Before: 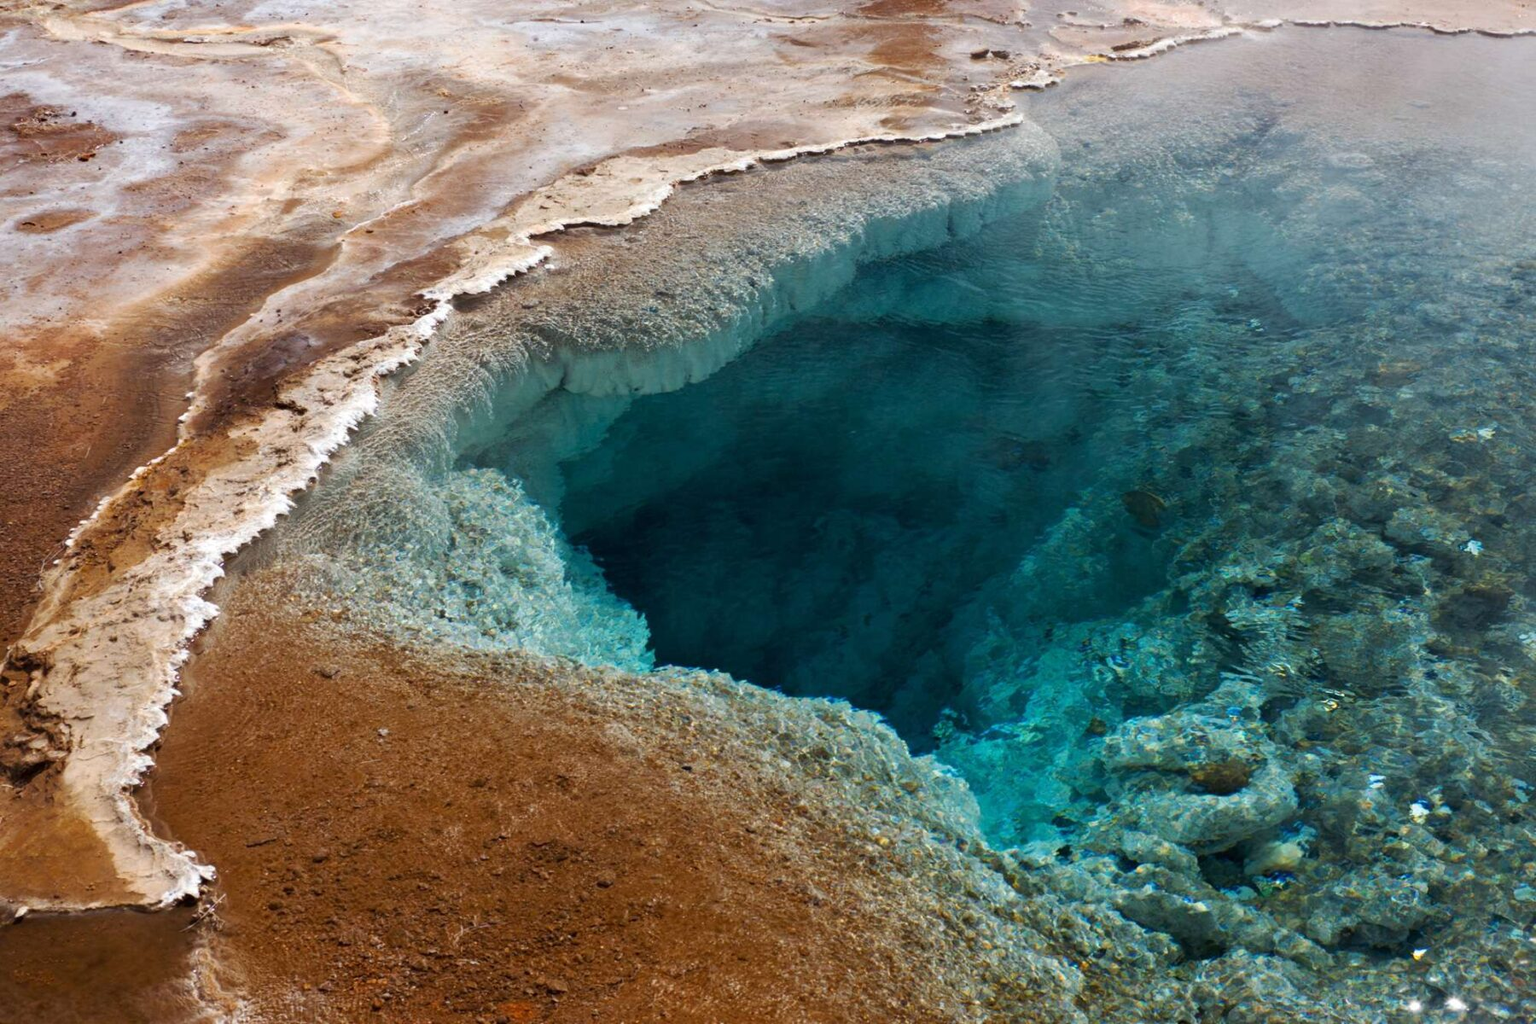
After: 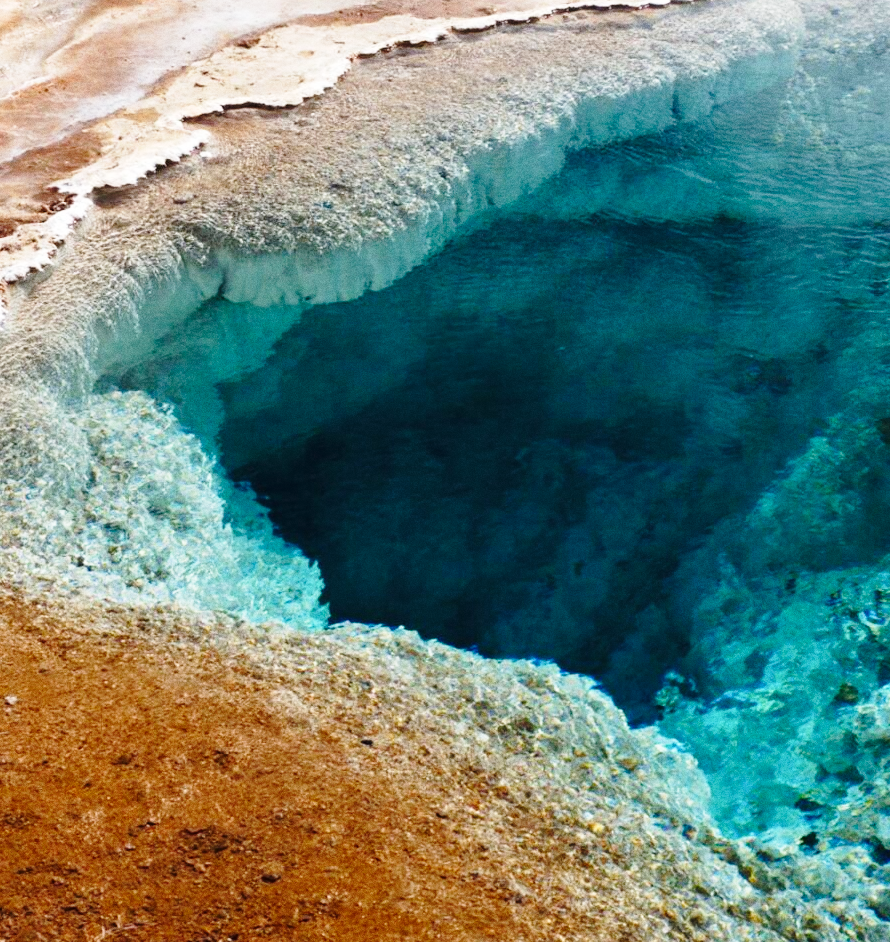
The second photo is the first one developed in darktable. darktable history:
base curve: curves: ch0 [(0, 0) (0.028, 0.03) (0.121, 0.232) (0.46, 0.748) (0.859, 0.968) (1, 1)], preserve colors none
crop and rotate: angle 0.02°, left 24.353%, top 13.219%, right 26.156%, bottom 8.224%
grain: coarseness 0.47 ISO
